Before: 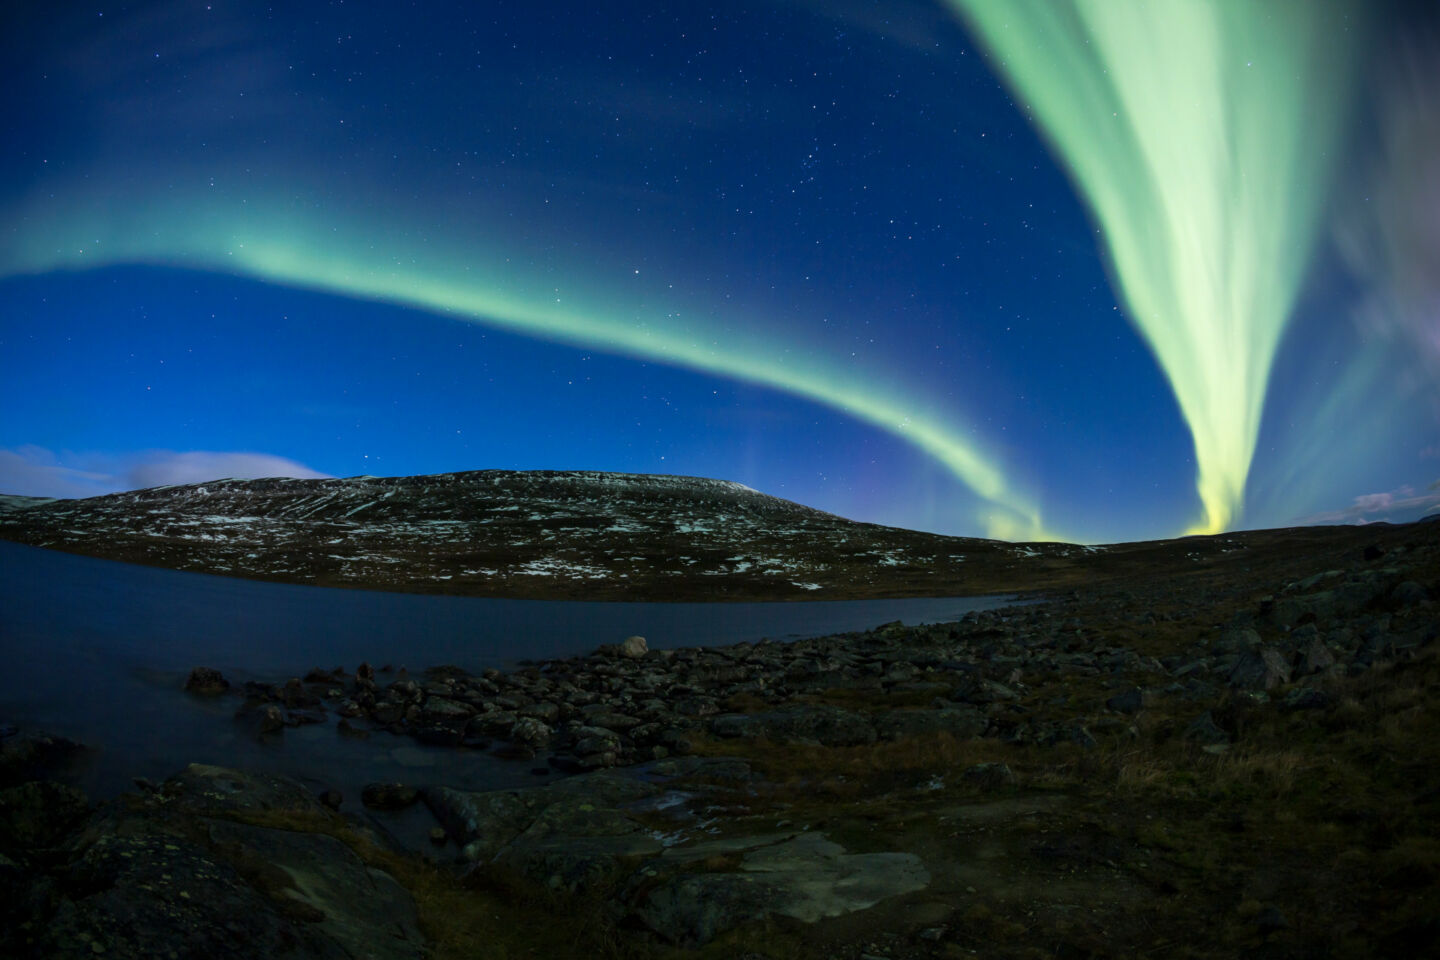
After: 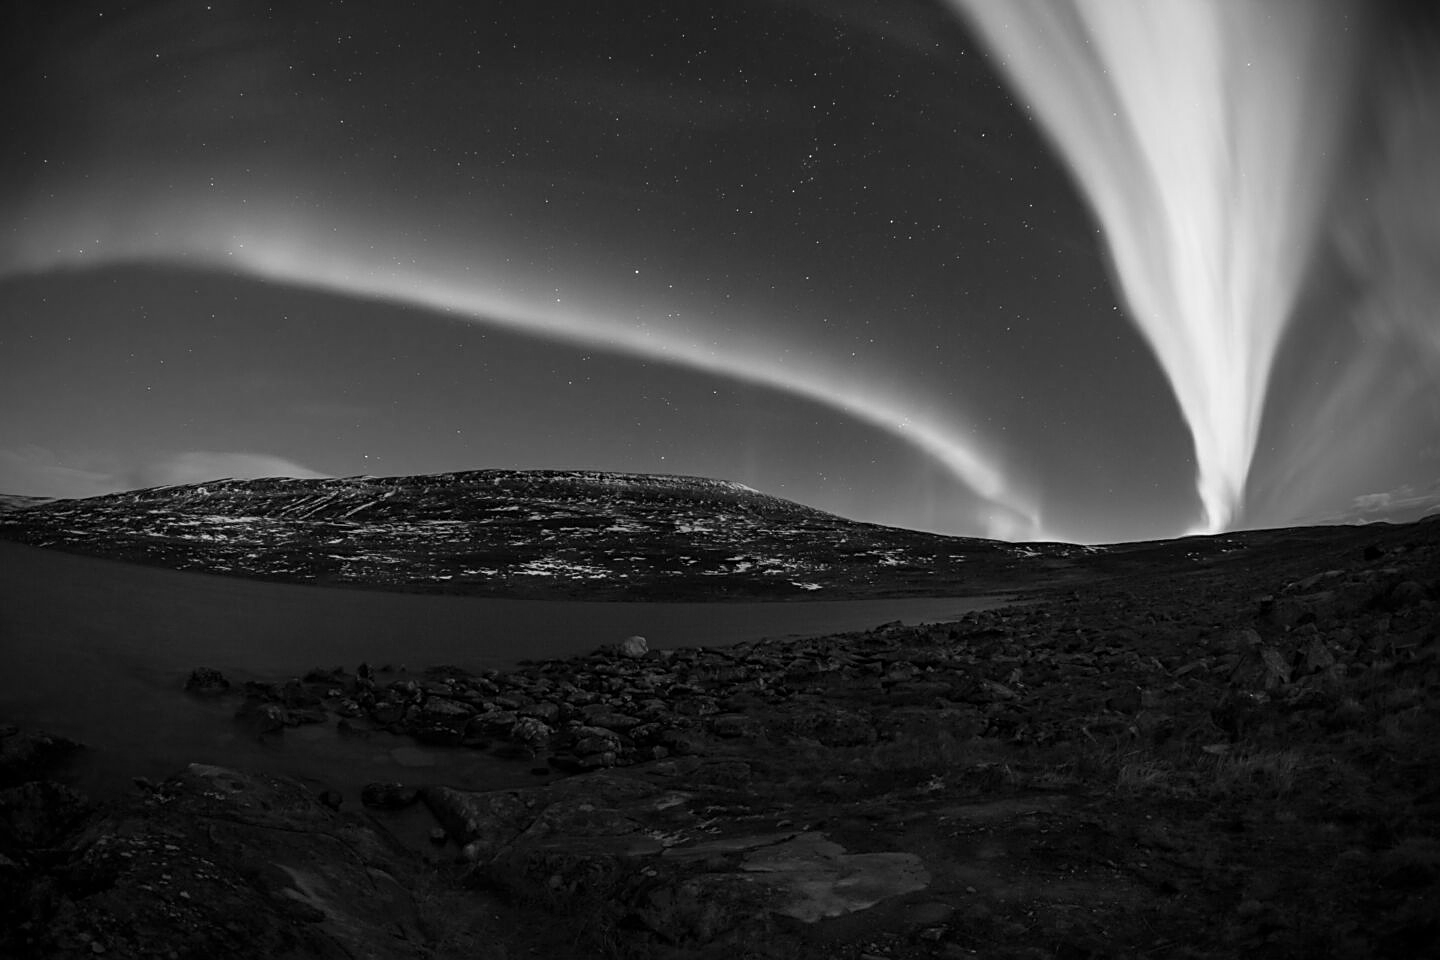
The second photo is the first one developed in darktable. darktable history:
sharpen: on, module defaults
monochrome: a 32, b 64, size 2.3
